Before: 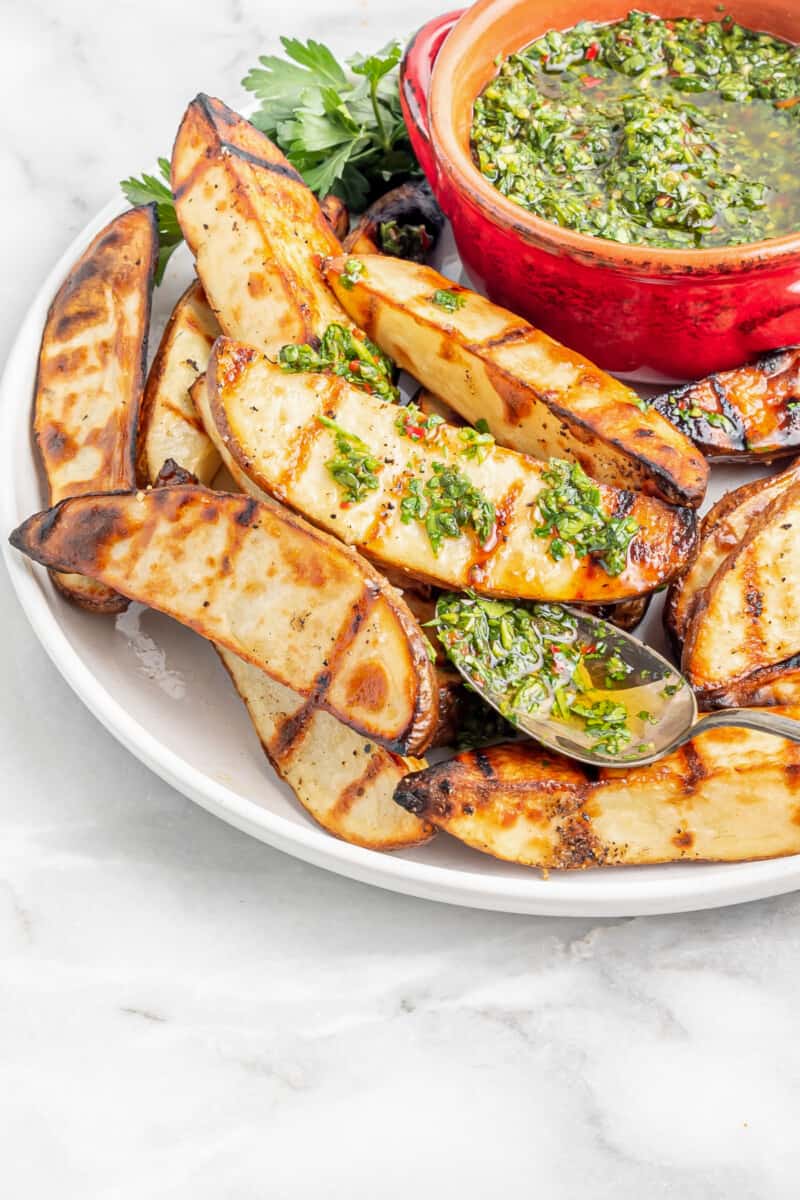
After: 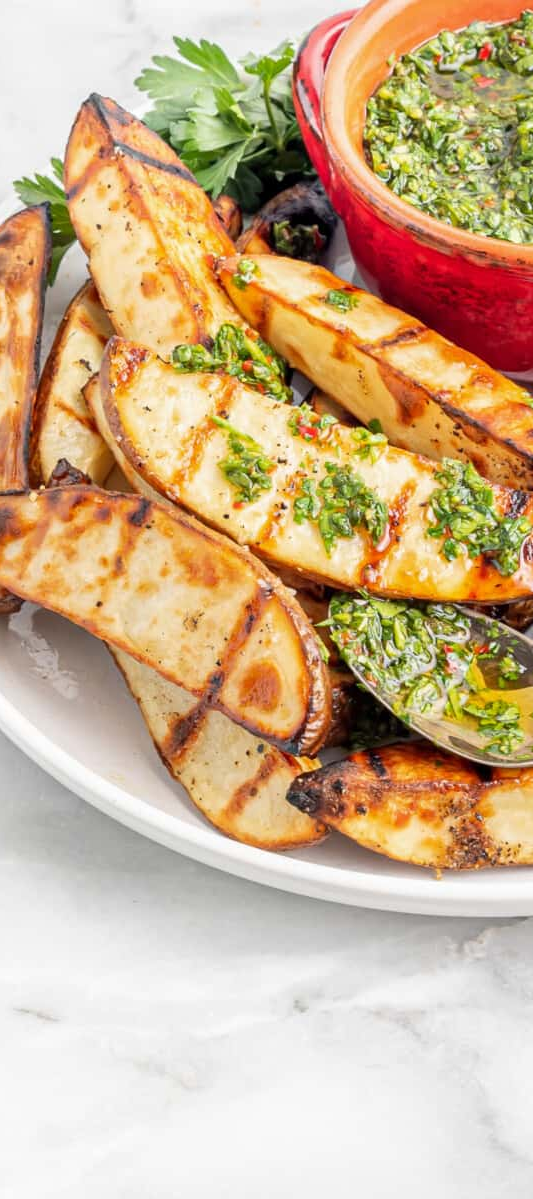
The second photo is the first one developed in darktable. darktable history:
crop and rotate: left 13.601%, right 19.747%
